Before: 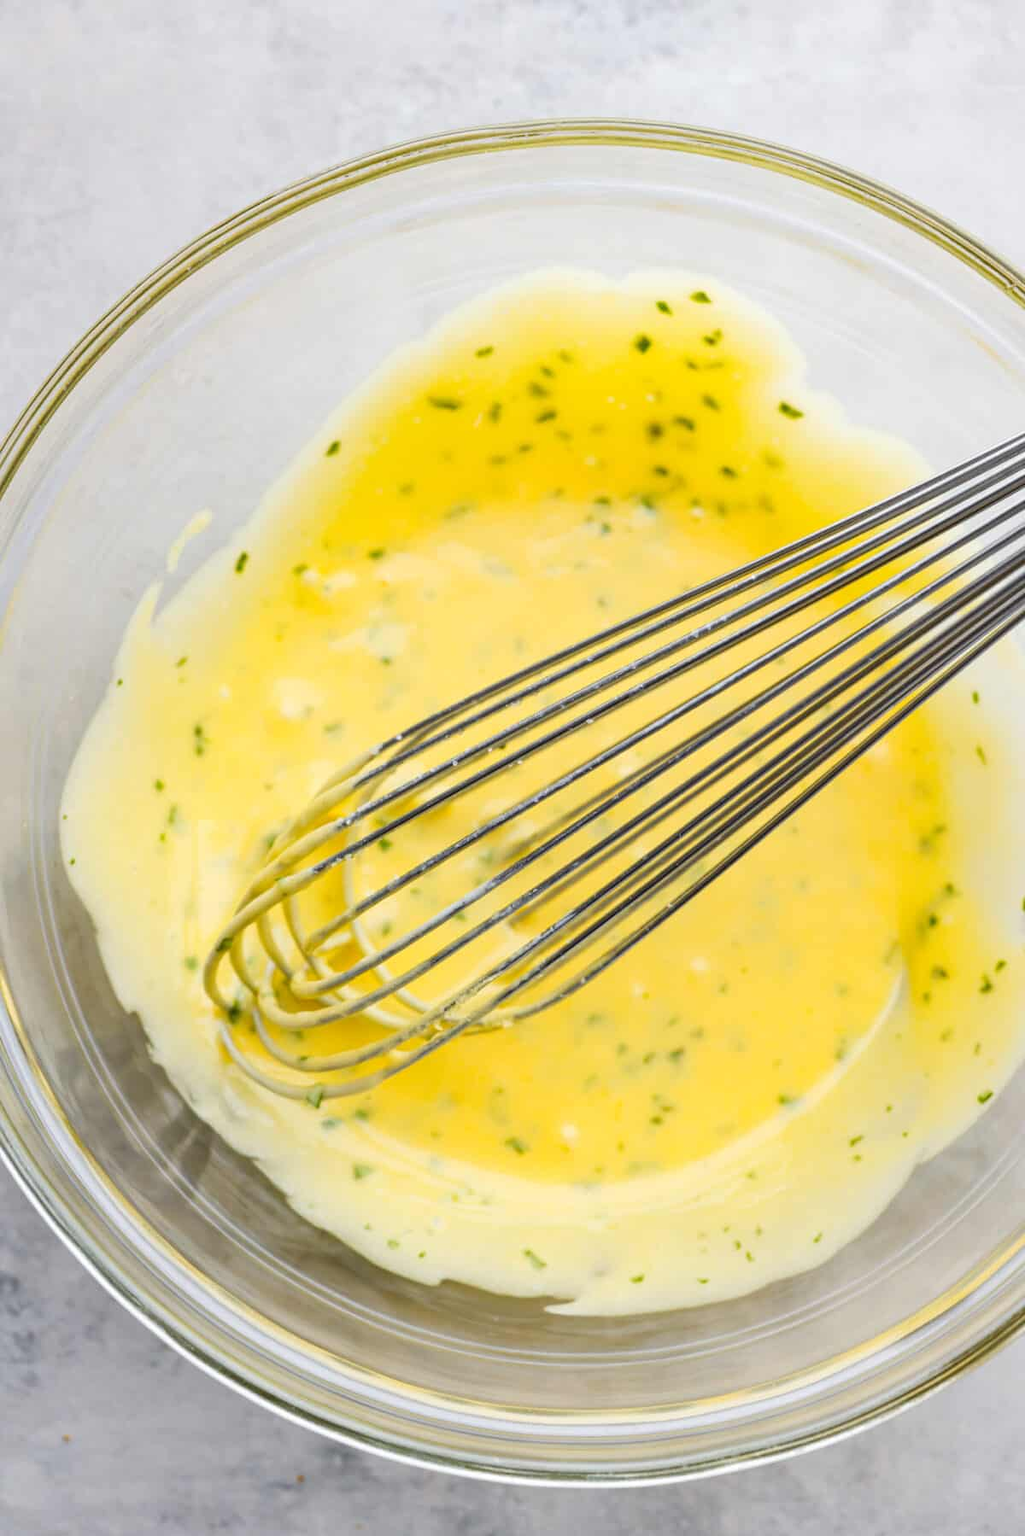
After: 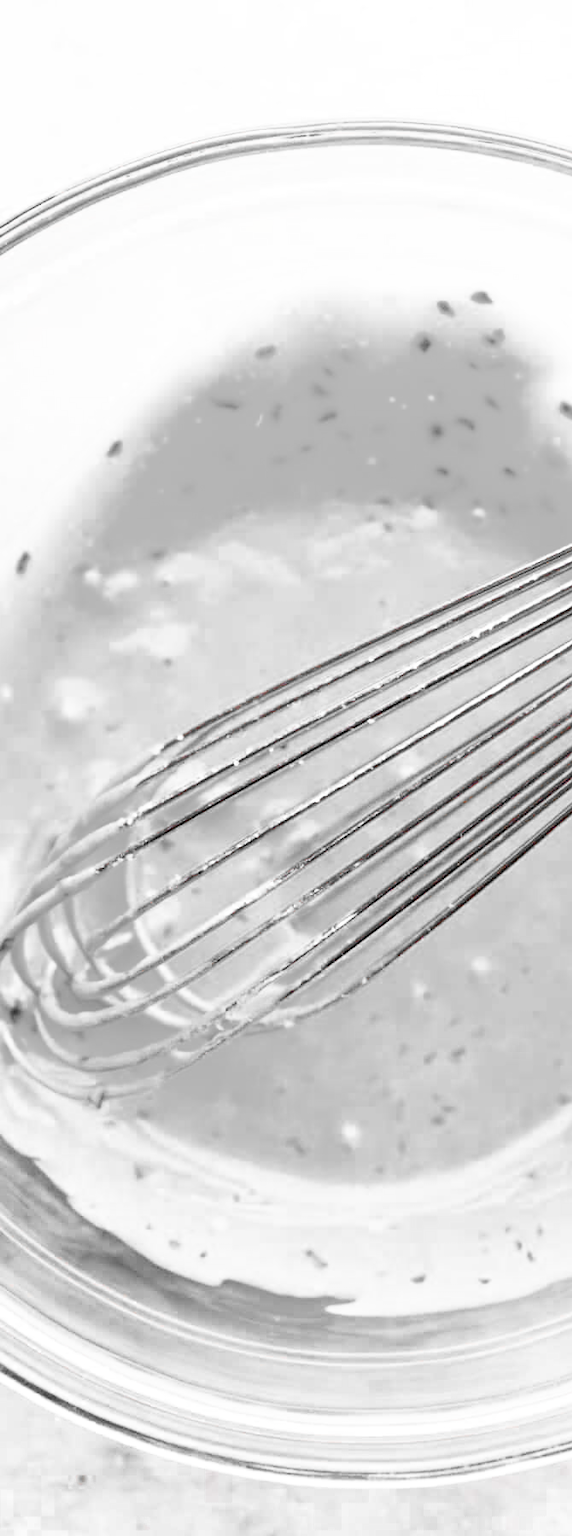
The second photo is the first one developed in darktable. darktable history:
base curve: curves: ch0 [(0, 0) (0.007, 0.004) (0.027, 0.03) (0.046, 0.07) (0.207, 0.54) (0.442, 0.872) (0.673, 0.972) (1, 1)], preserve colors none
crop: left 21.416%, right 22.637%
color zones: curves: ch0 [(0, 0.352) (0.143, 0.407) (0.286, 0.386) (0.429, 0.431) (0.571, 0.829) (0.714, 0.853) (0.857, 0.833) (1, 0.352)]; ch1 [(0, 0.604) (0.072, 0.726) (0.096, 0.608) (0.205, 0.007) (0.571, -0.006) (0.839, -0.013) (0.857, -0.012) (1, 0.604)]
